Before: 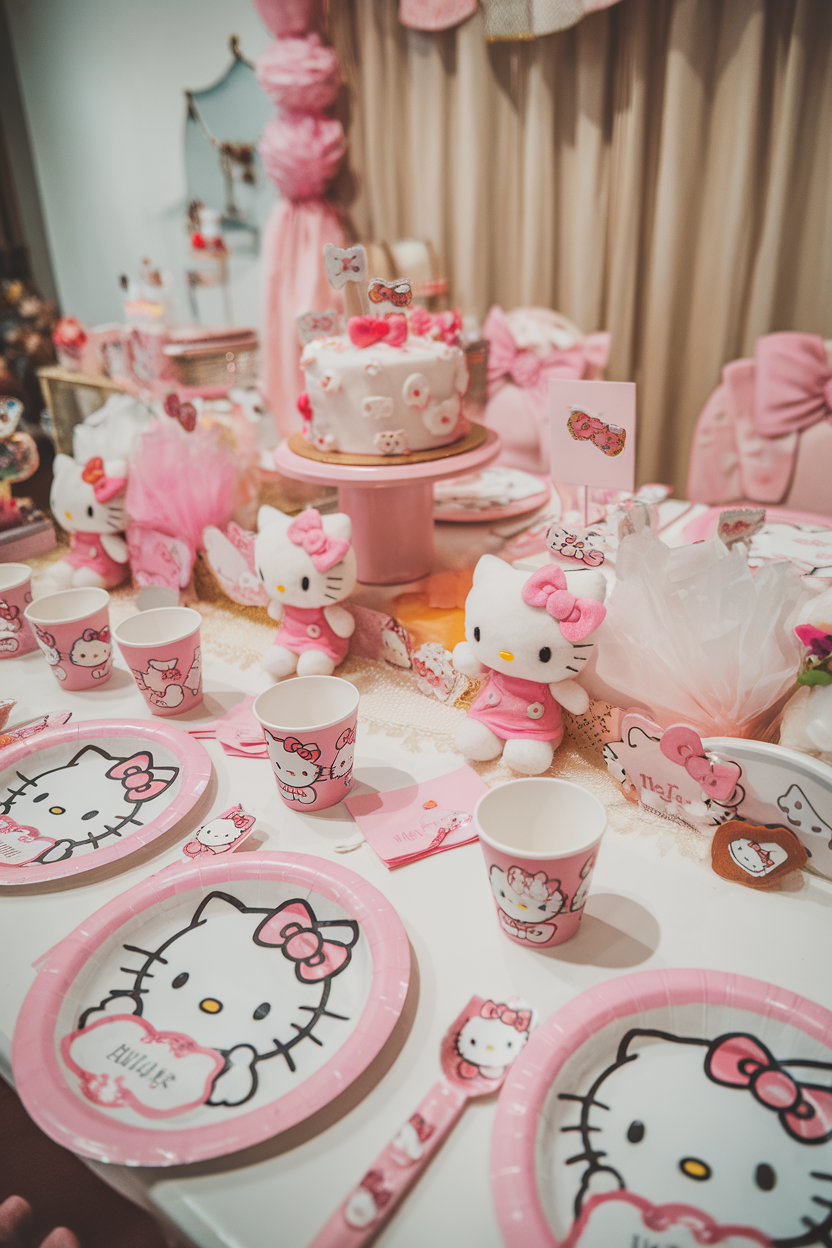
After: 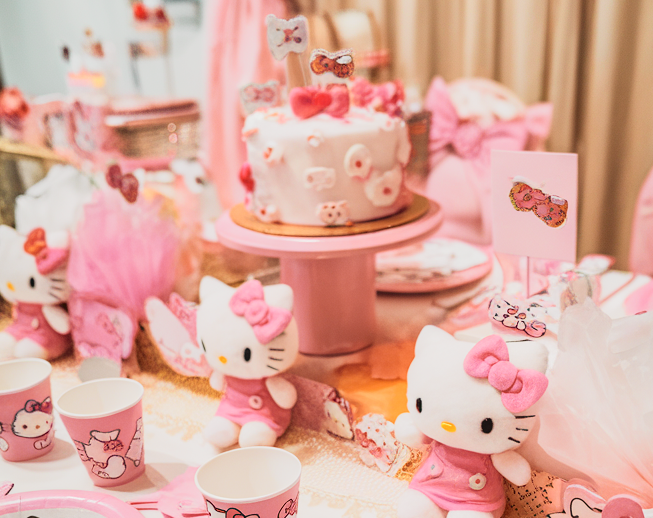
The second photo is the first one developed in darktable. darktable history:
crop: left 7.036%, top 18.398%, right 14.379%, bottom 40.043%
tone curve: curves: ch0 [(0, 0.014) (0.17, 0.099) (0.392, 0.438) (0.725, 0.828) (0.872, 0.918) (1, 0.981)]; ch1 [(0, 0) (0.402, 0.36) (0.489, 0.491) (0.5, 0.503) (0.515, 0.52) (0.545, 0.574) (0.615, 0.662) (0.701, 0.725) (1, 1)]; ch2 [(0, 0) (0.42, 0.458) (0.485, 0.499) (0.503, 0.503) (0.531, 0.542) (0.561, 0.594) (0.644, 0.694) (0.717, 0.753) (1, 0.991)], color space Lab, independent channels
color zones: curves: ch0 [(0.068, 0.464) (0.25, 0.5) (0.48, 0.508) (0.75, 0.536) (0.886, 0.476) (0.967, 0.456)]; ch1 [(0.066, 0.456) (0.25, 0.5) (0.616, 0.508) (0.746, 0.56) (0.934, 0.444)]
